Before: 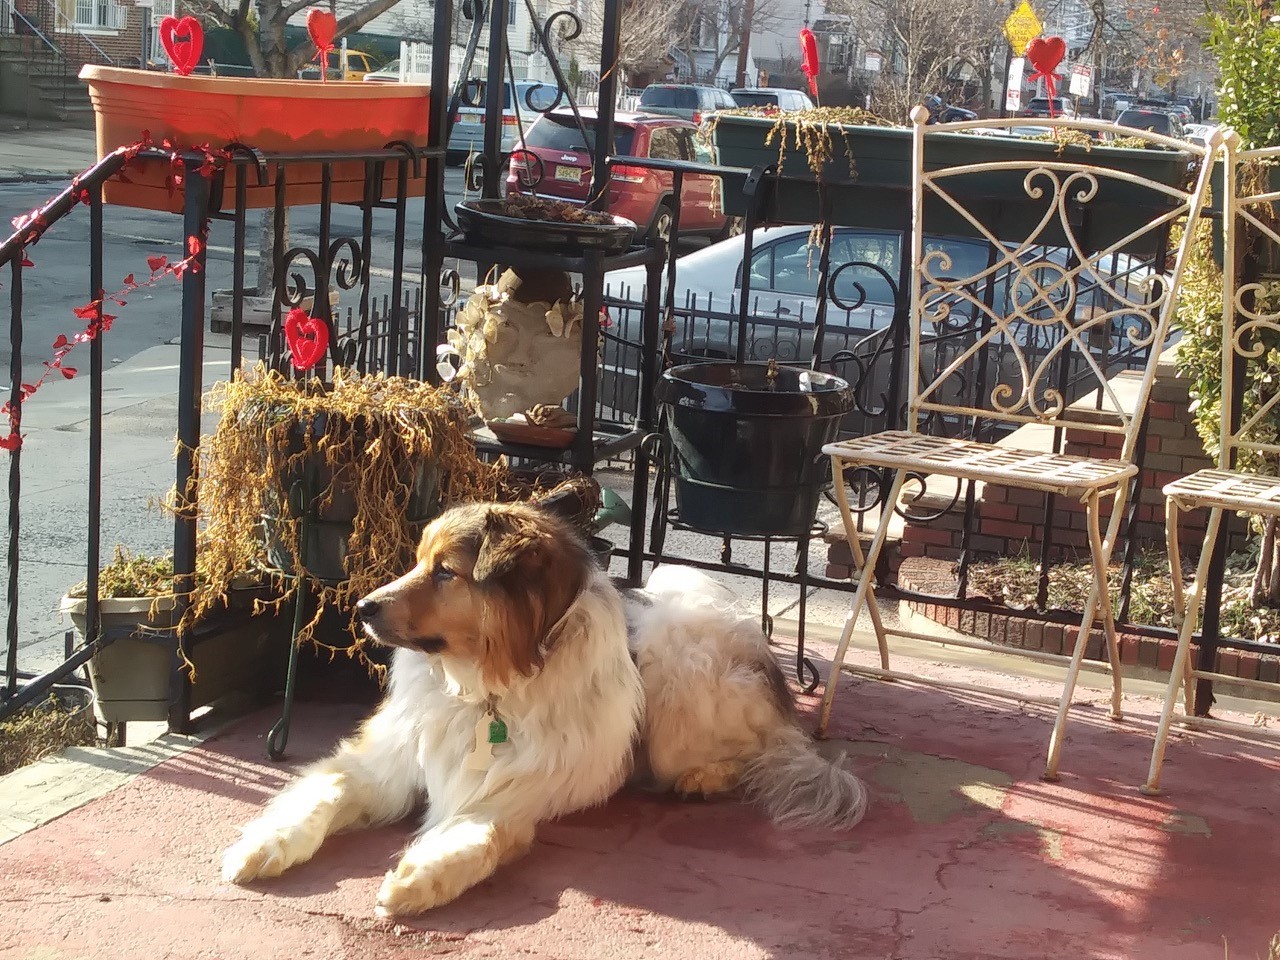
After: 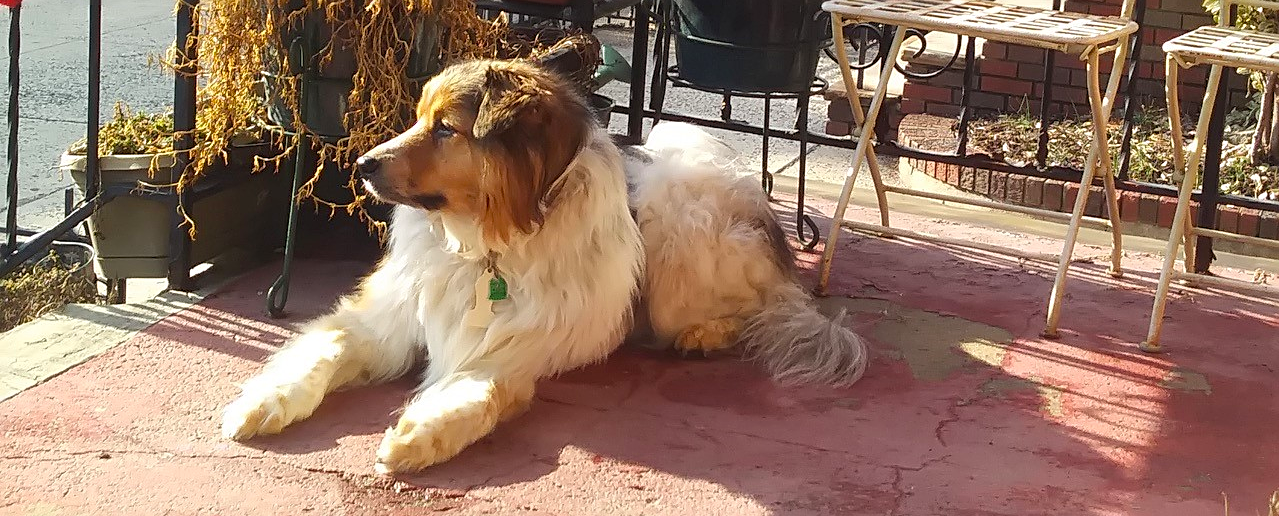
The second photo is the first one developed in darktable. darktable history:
color balance: output saturation 120%
sharpen: on, module defaults
crop and rotate: top 46.237%
